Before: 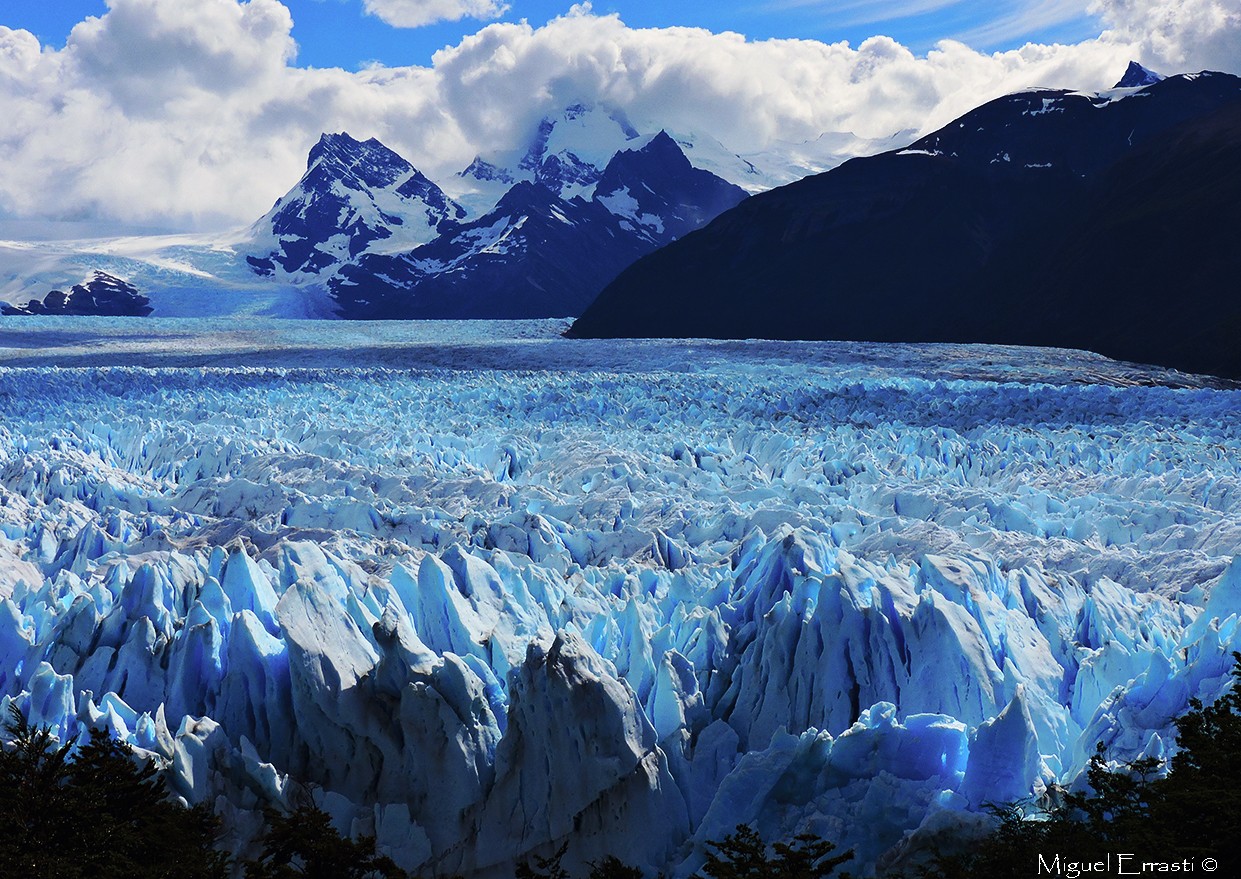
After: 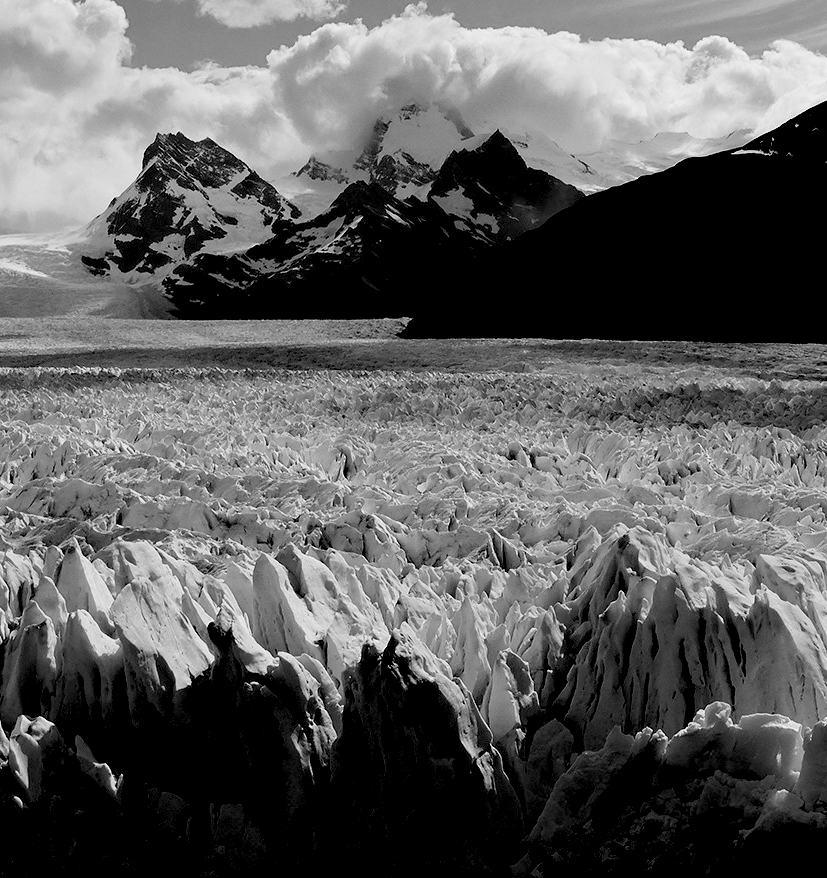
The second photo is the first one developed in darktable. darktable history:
crop and rotate: left 13.342%, right 19.991%
exposure: black level correction 0.029, exposure -0.073 EV, compensate highlight preservation false
monochrome: a 1.94, b -0.638
